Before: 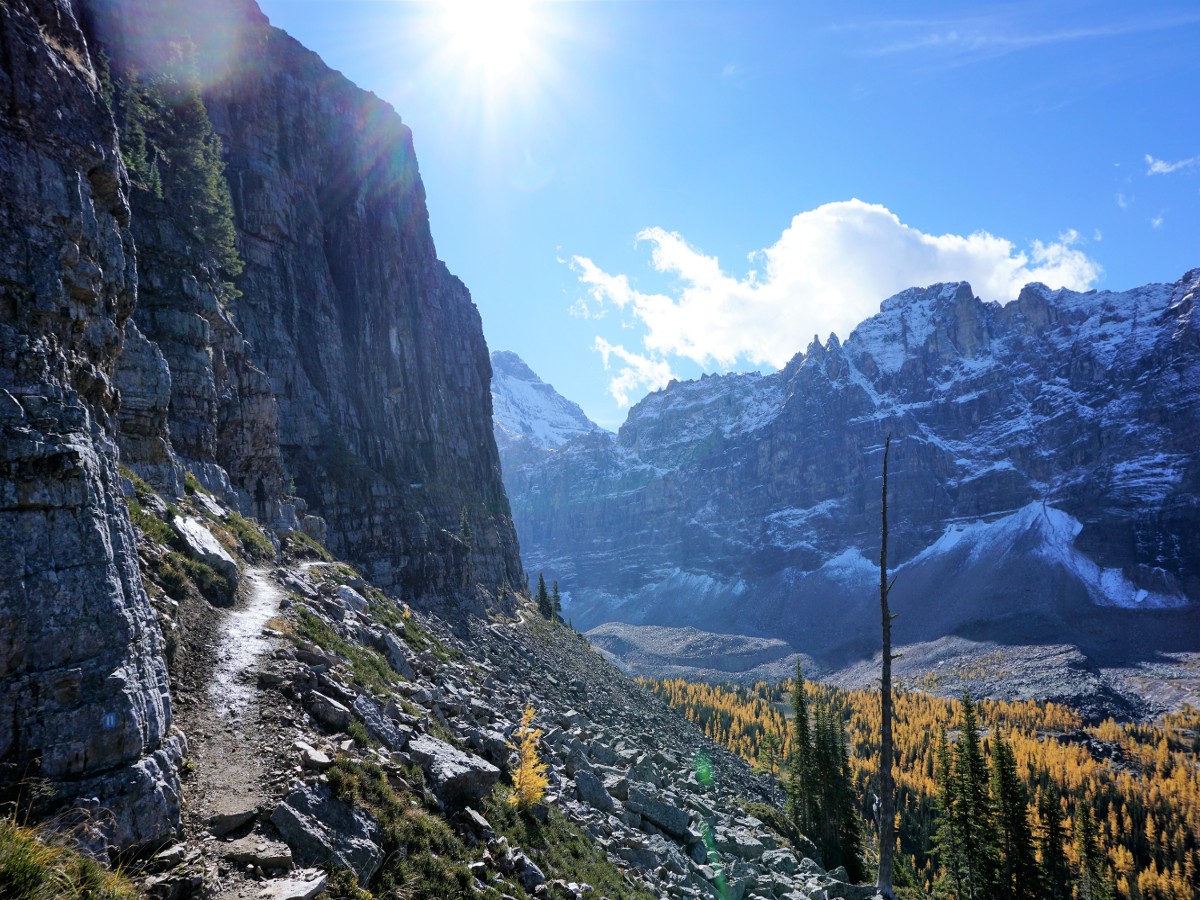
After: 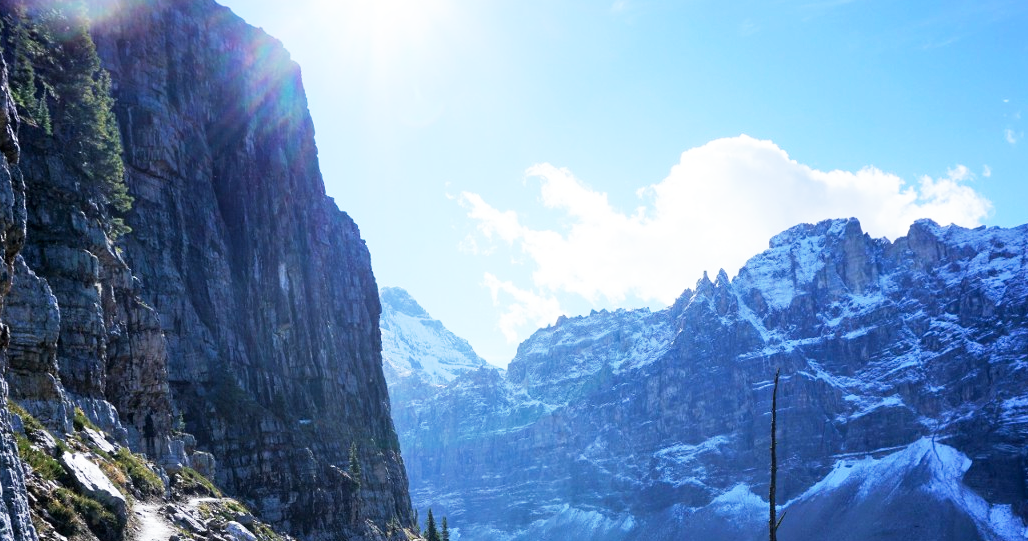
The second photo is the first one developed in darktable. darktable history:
crop and rotate: left 9.293%, top 7.136%, right 5.022%, bottom 32.698%
base curve: curves: ch0 [(0, 0) (0.005, 0.002) (0.193, 0.295) (0.399, 0.664) (0.75, 0.928) (1, 1)], preserve colors none
